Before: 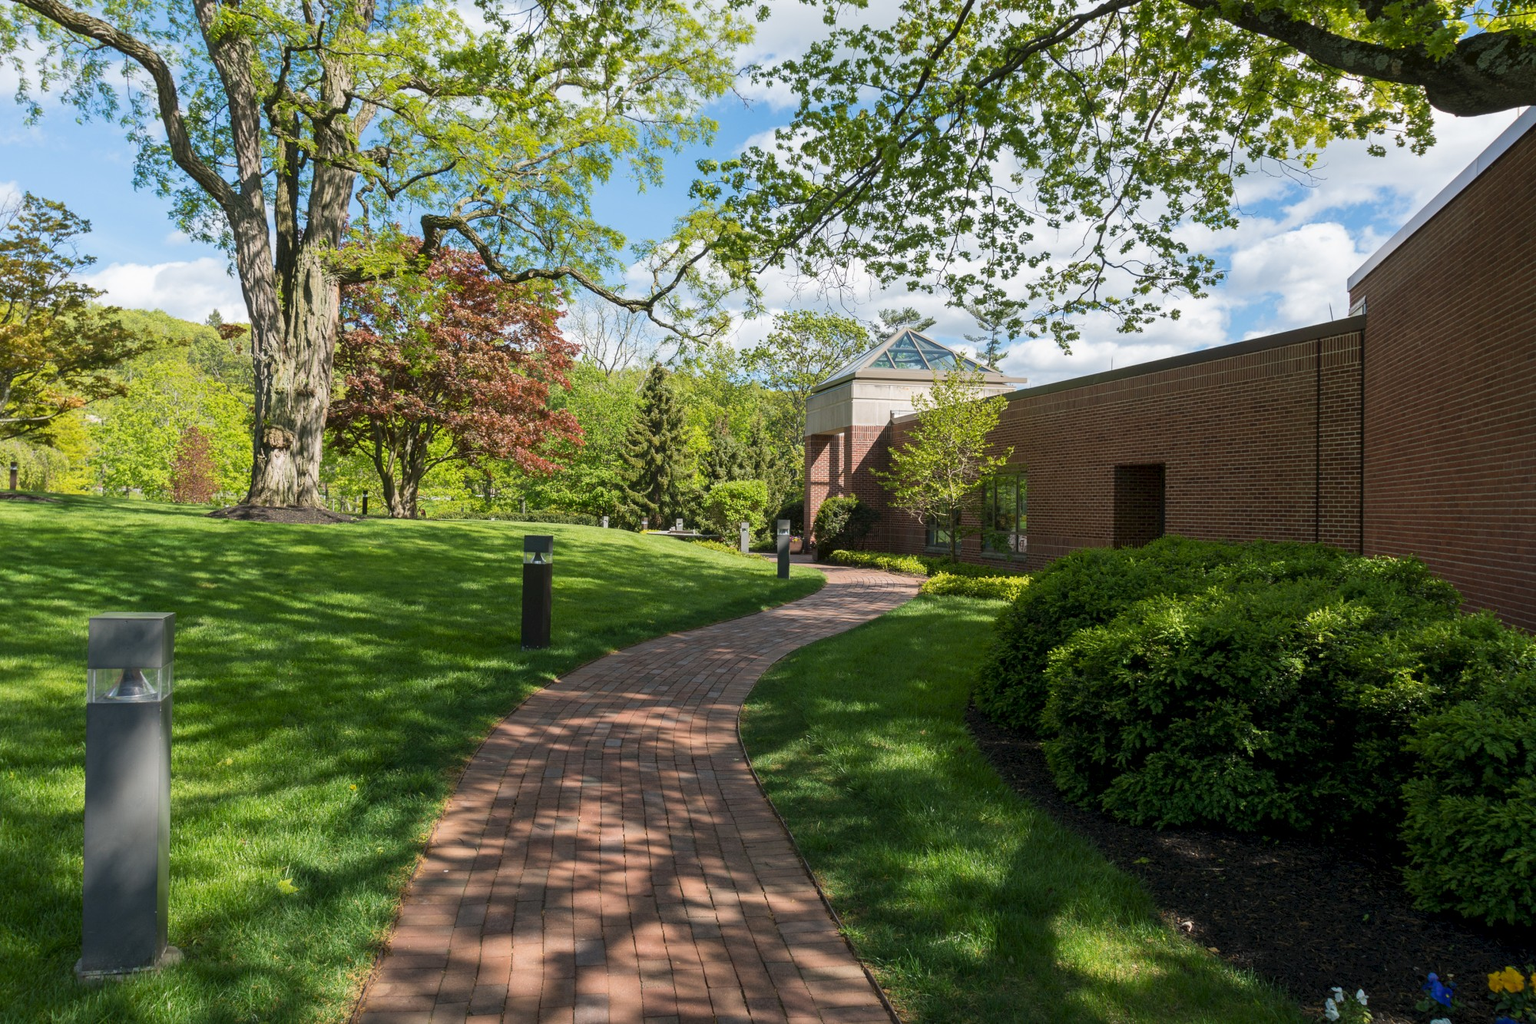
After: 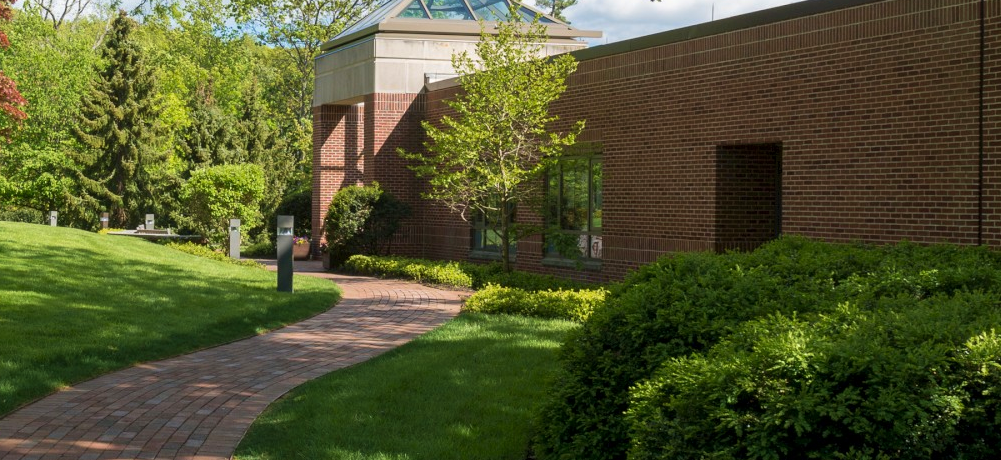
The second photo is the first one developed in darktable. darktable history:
velvia: on, module defaults
crop: left 36.78%, top 34.605%, right 13.147%, bottom 30.814%
tone equalizer: edges refinement/feathering 500, mask exposure compensation -1.57 EV, preserve details no
